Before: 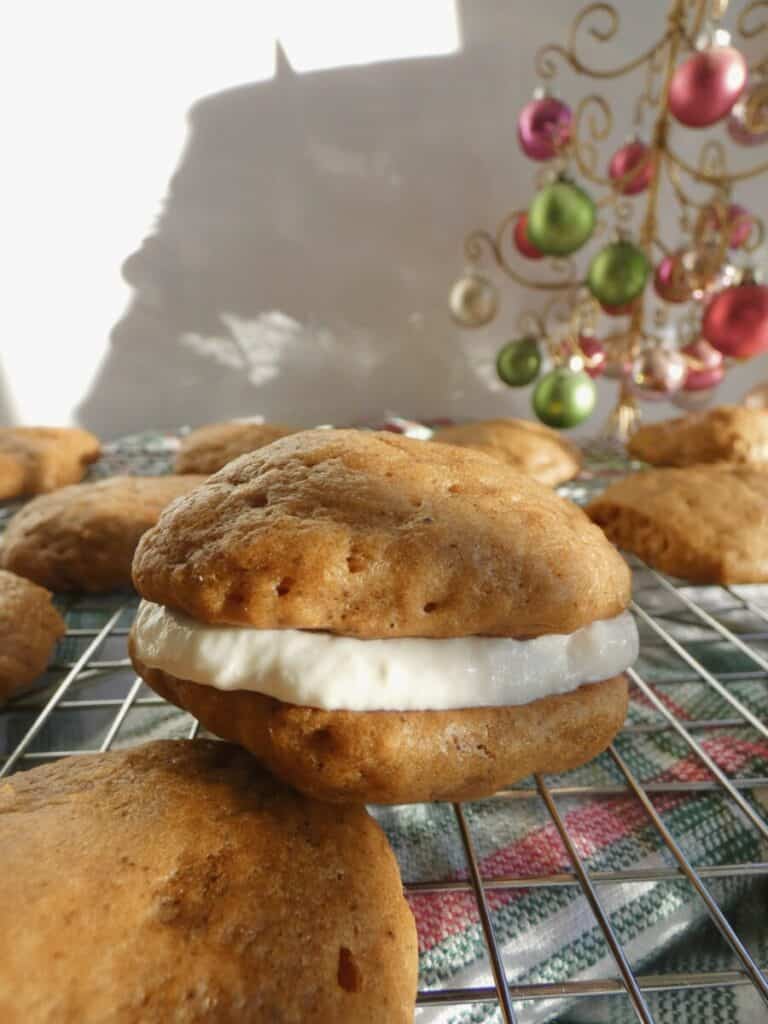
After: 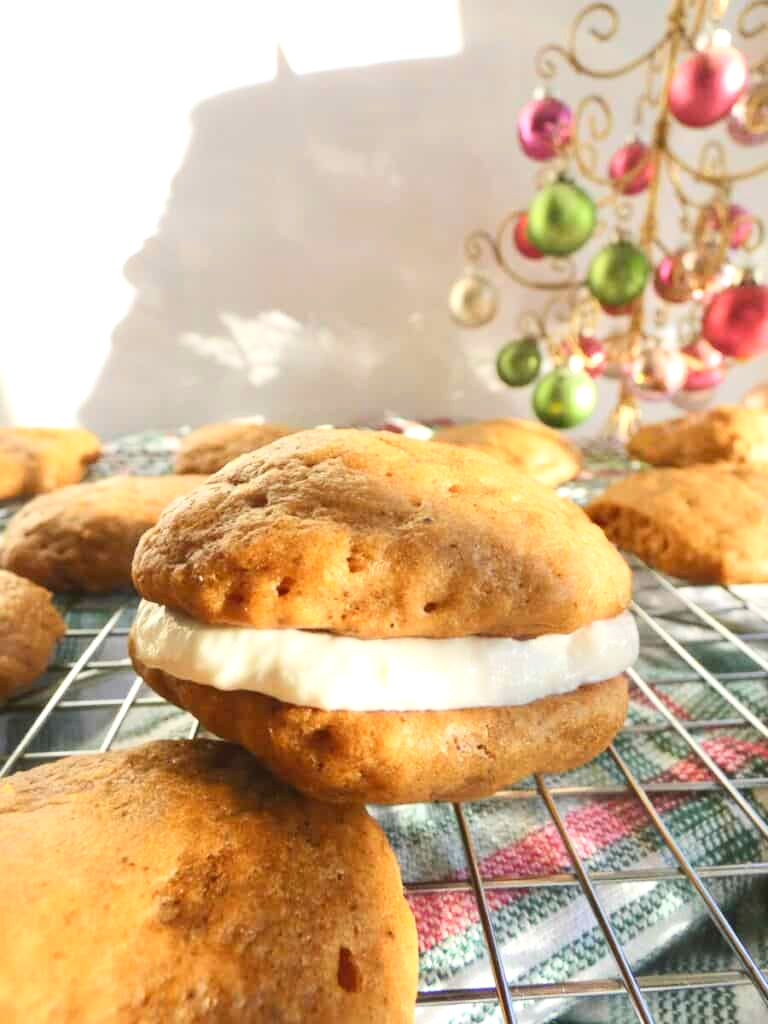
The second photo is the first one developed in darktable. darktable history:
exposure: black level correction 0, exposure 0.7 EV, compensate exposure bias true, compensate highlight preservation false
contrast brightness saturation: contrast 0.2, brightness 0.16, saturation 0.22
